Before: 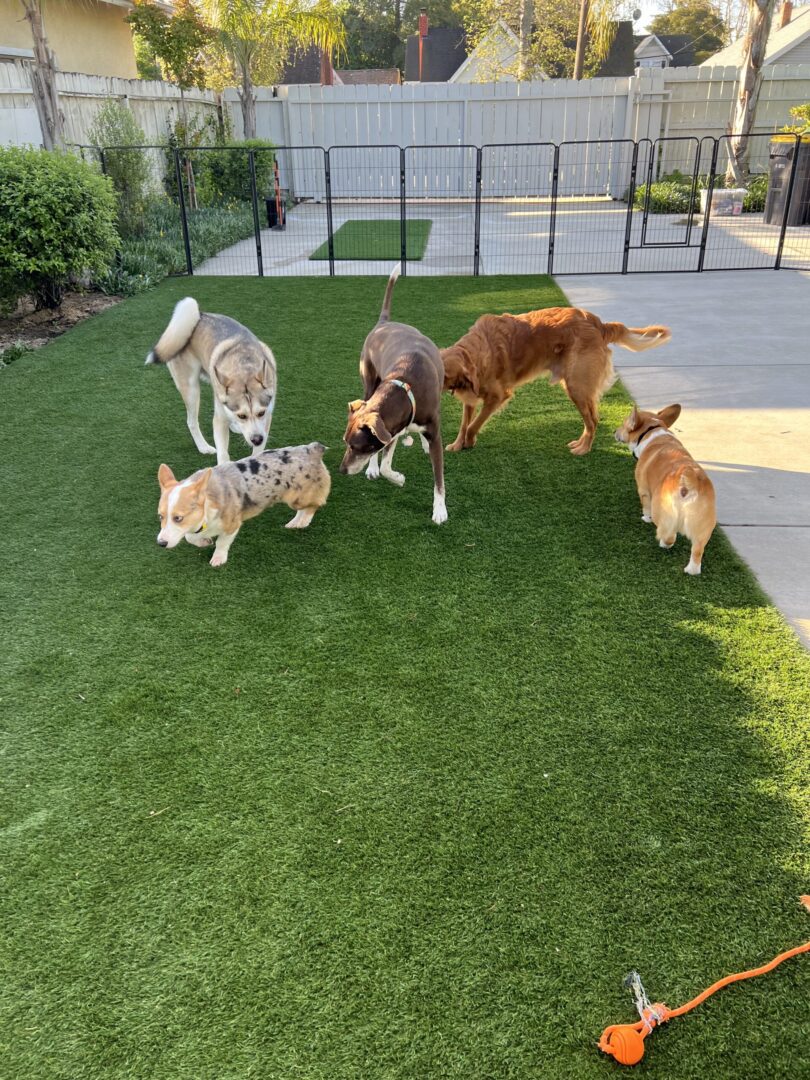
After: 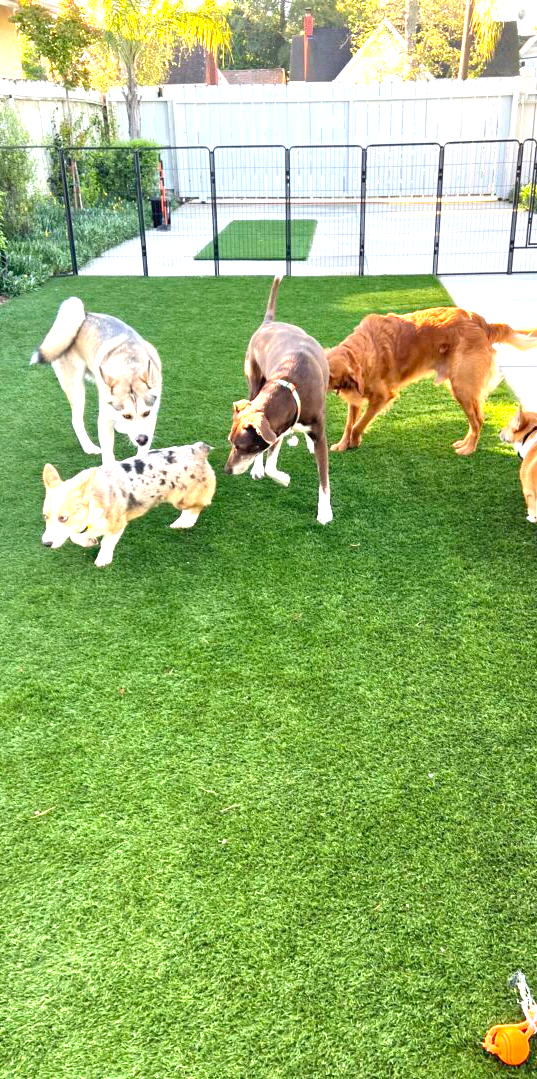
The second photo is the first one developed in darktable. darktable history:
crop and rotate: left 14.31%, right 19.36%
exposure: black level correction 0, exposure 1.446 EV, compensate highlight preservation false
